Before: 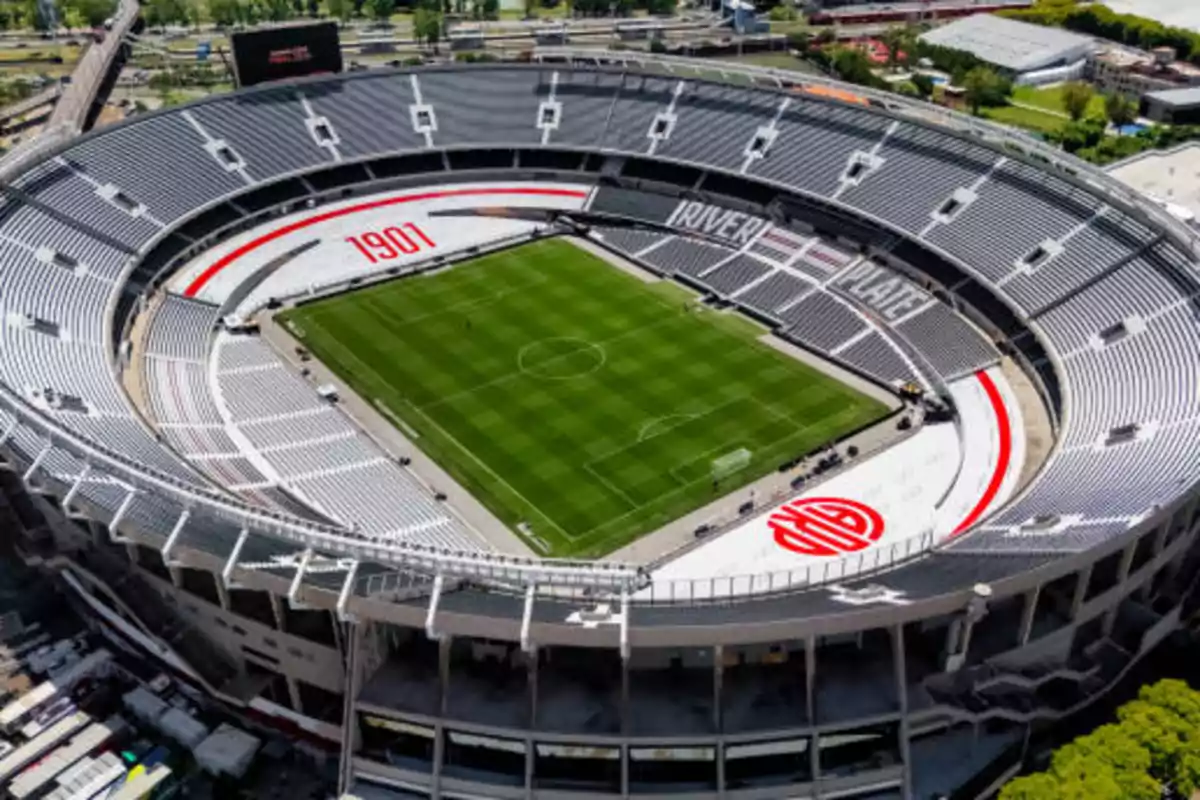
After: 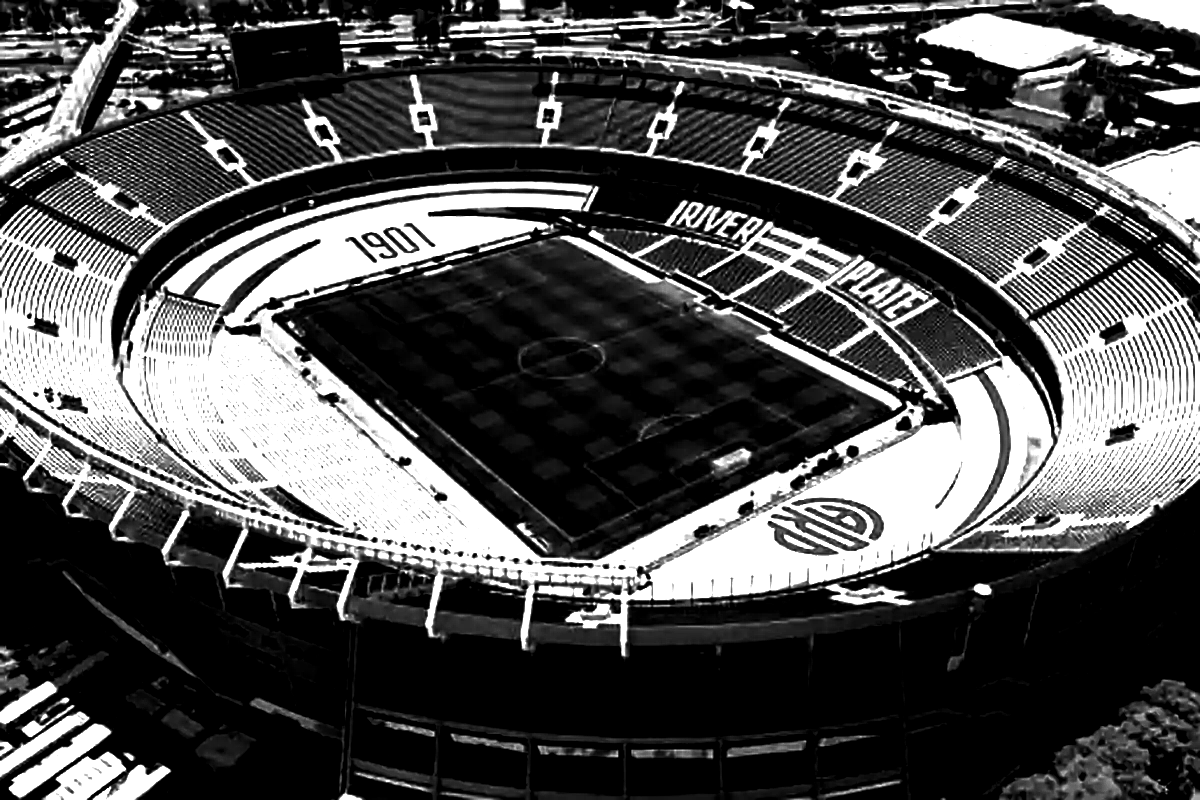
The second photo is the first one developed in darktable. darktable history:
contrast brightness saturation: contrast 0.02, brightness -1, saturation -1
sharpen: amount 0.575
levels: levels [0.129, 0.519, 0.867]
exposure: black level correction 0, exposure 1.2 EV, compensate exposure bias true, compensate highlight preservation false
